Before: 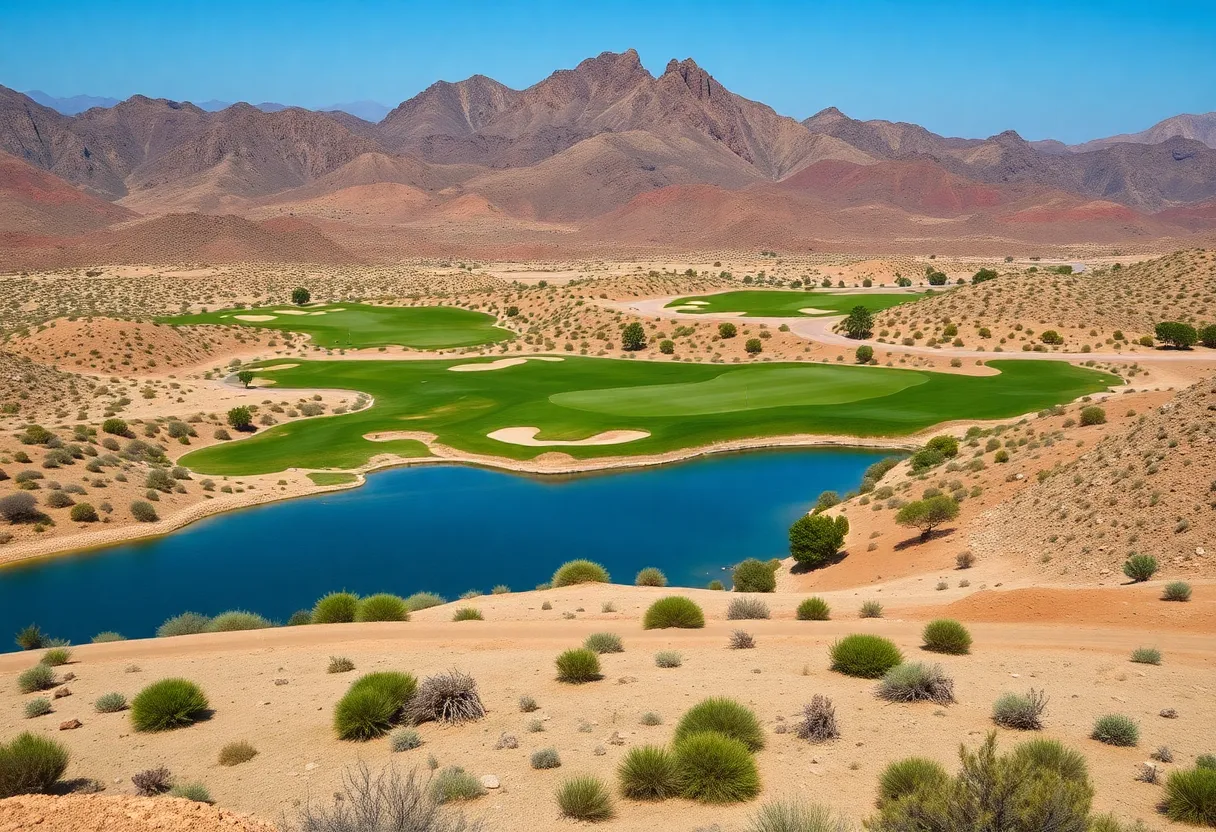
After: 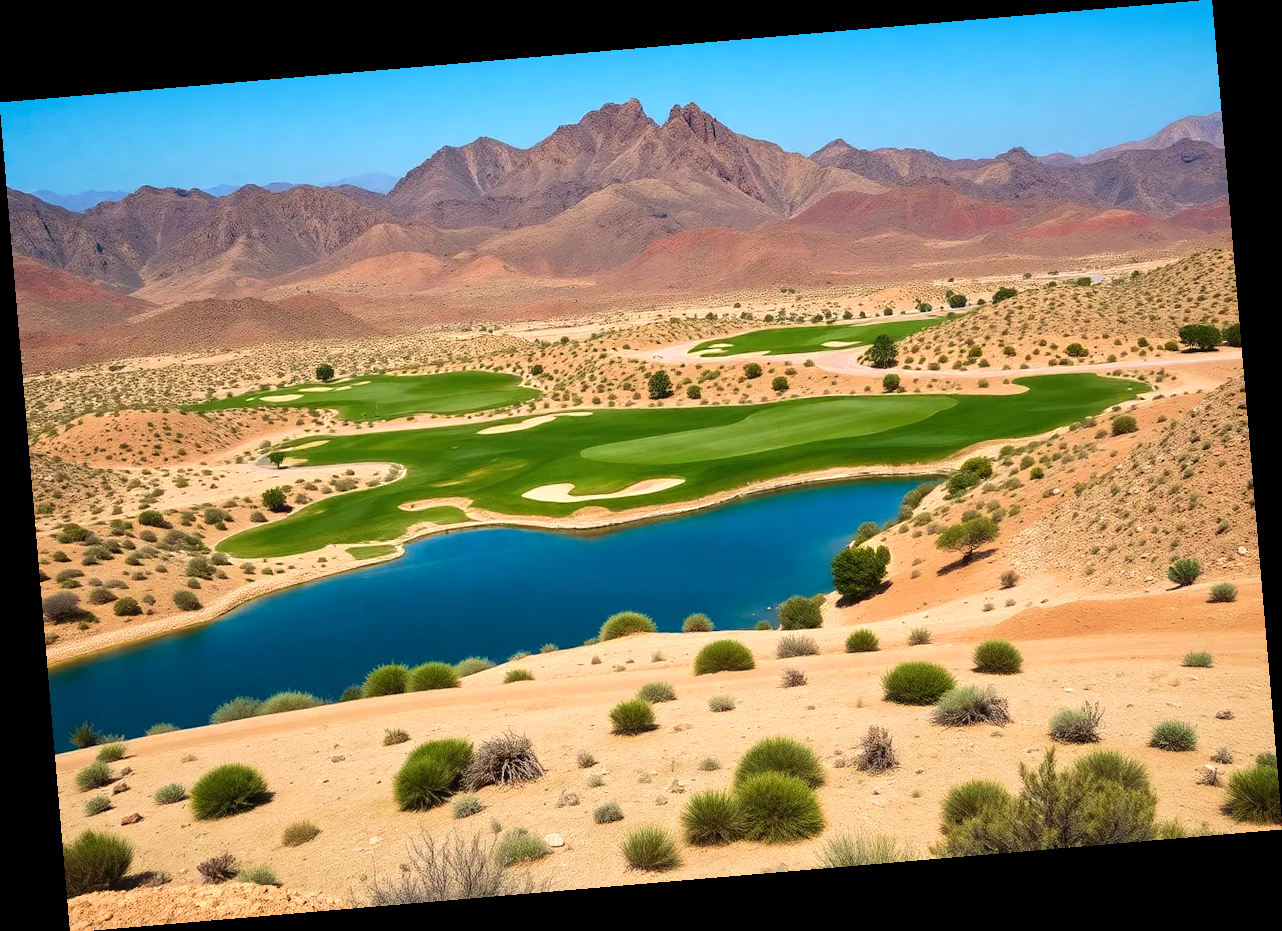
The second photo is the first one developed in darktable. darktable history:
velvia: on, module defaults
tone equalizer: -8 EV -0.417 EV, -7 EV -0.389 EV, -6 EV -0.333 EV, -5 EV -0.222 EV, -3 EV 0.222 EV, -2 EV 0.333 EV, -1 EV 0.389 EV, +0 EV 0.417 EV, edges refinement/feathering 500, mask exposure compensation -1.57 EV, preserve details no
rotate and perspective: rotation -4.86°, automatic cropping off
